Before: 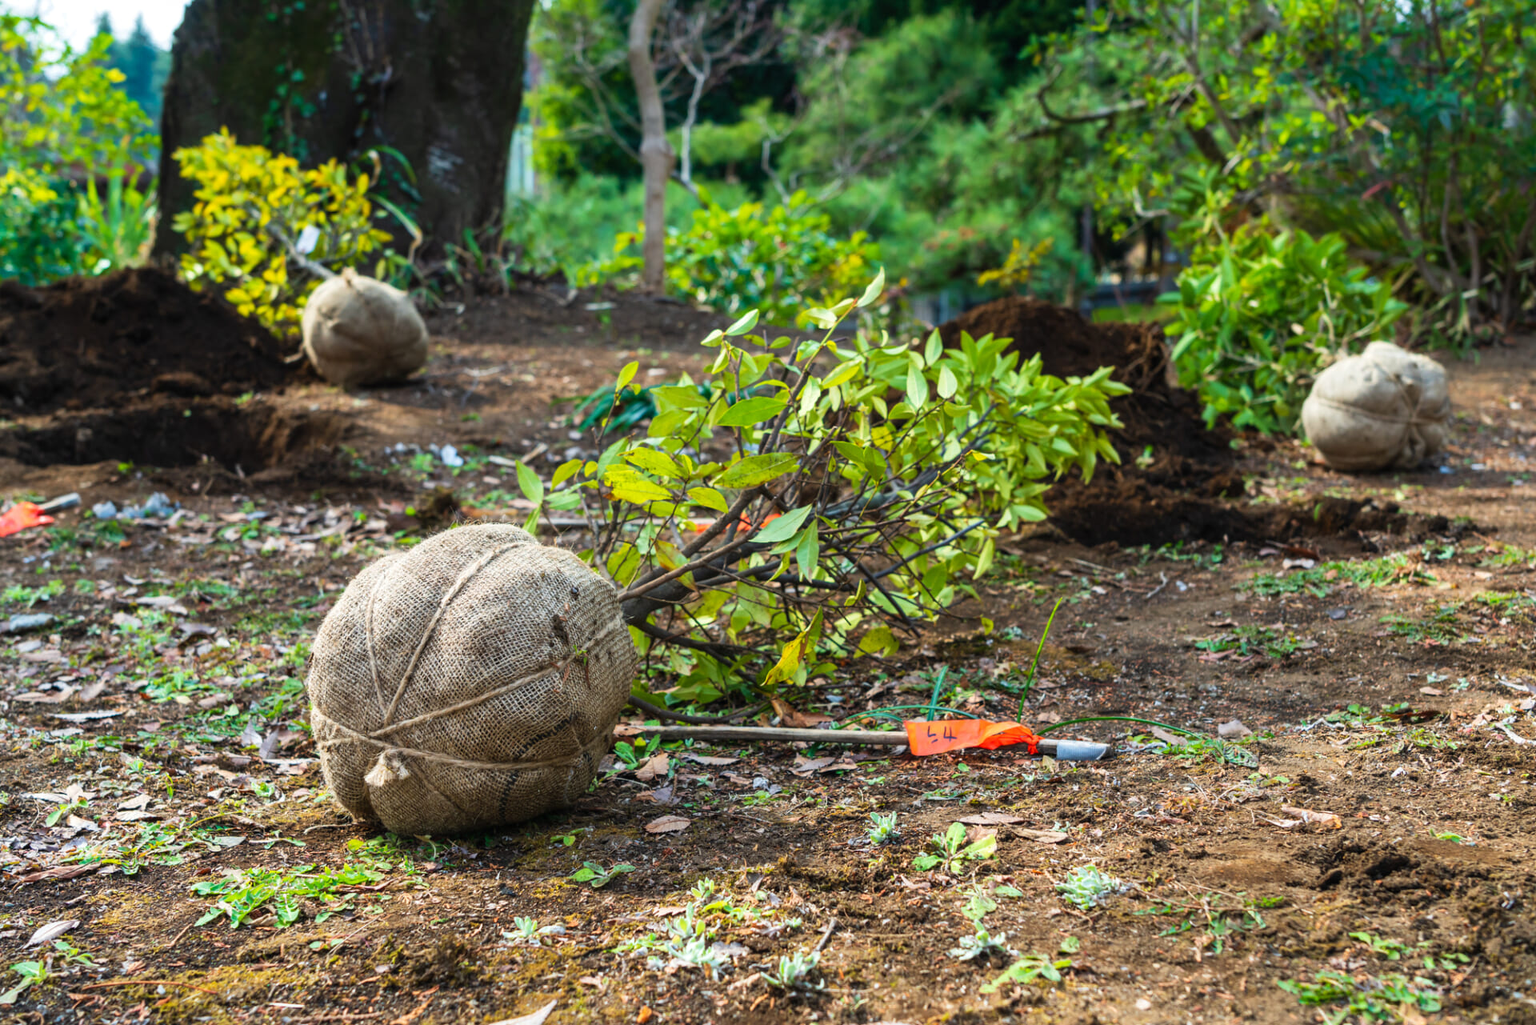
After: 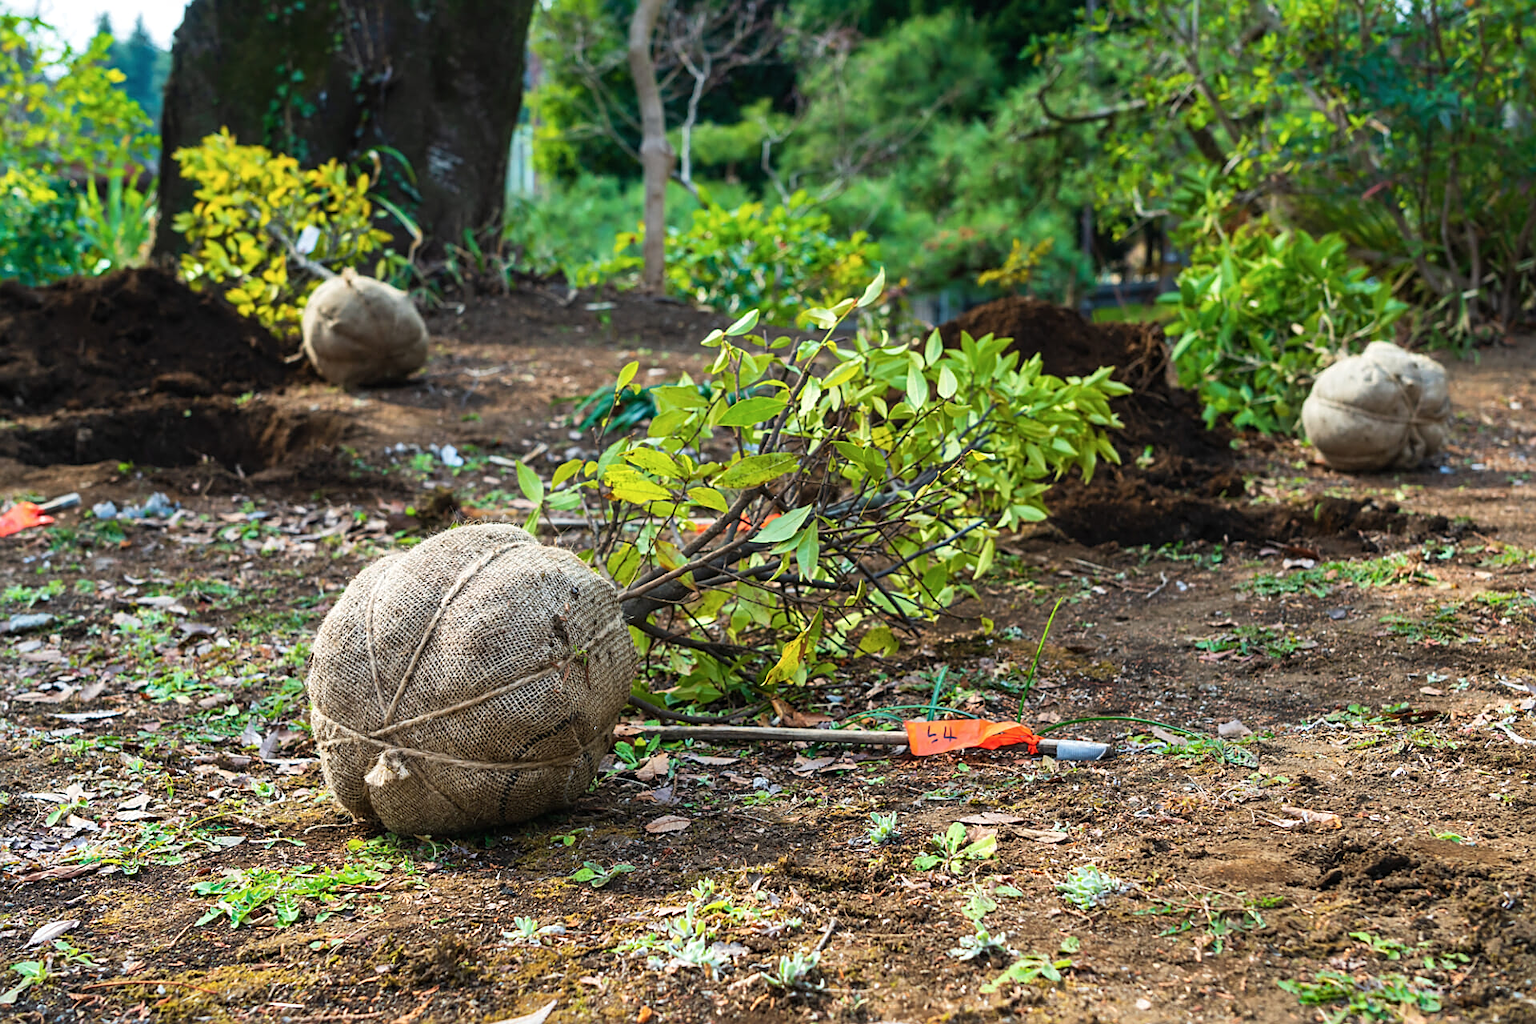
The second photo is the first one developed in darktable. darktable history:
white balance: emerald 1
sharpen: on, module defaults
color balance rgb: perceptual saturation grading › global saturation -3%
